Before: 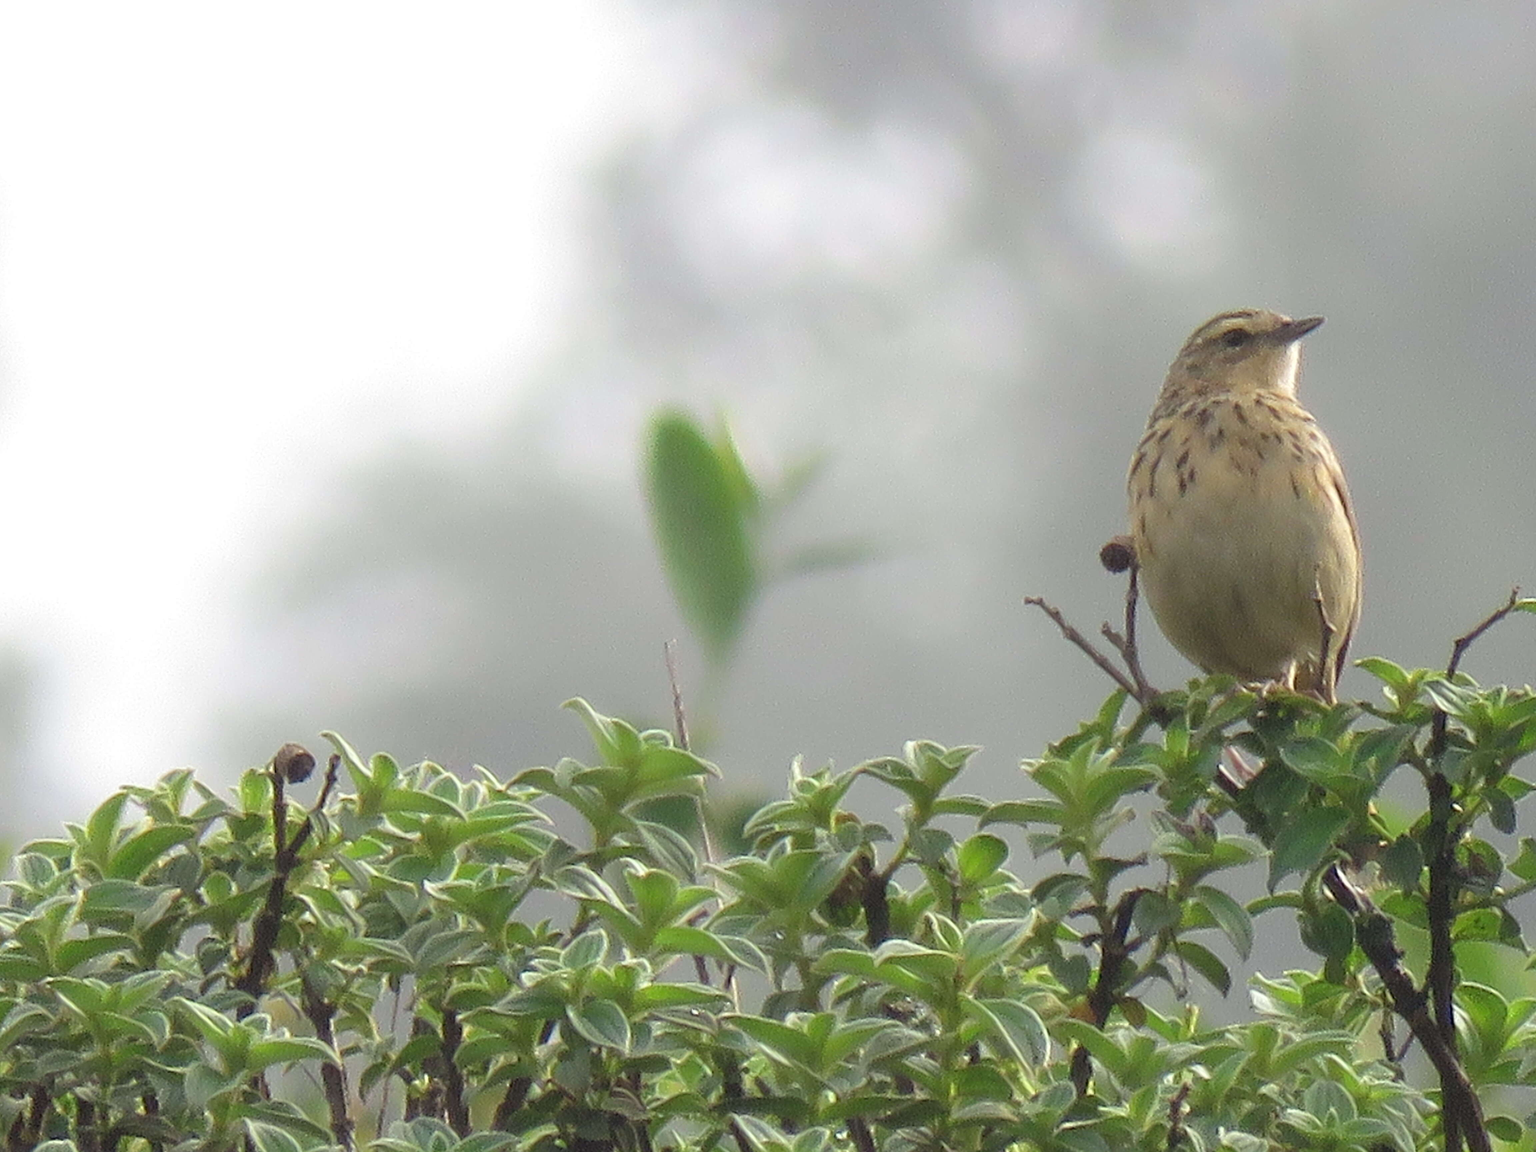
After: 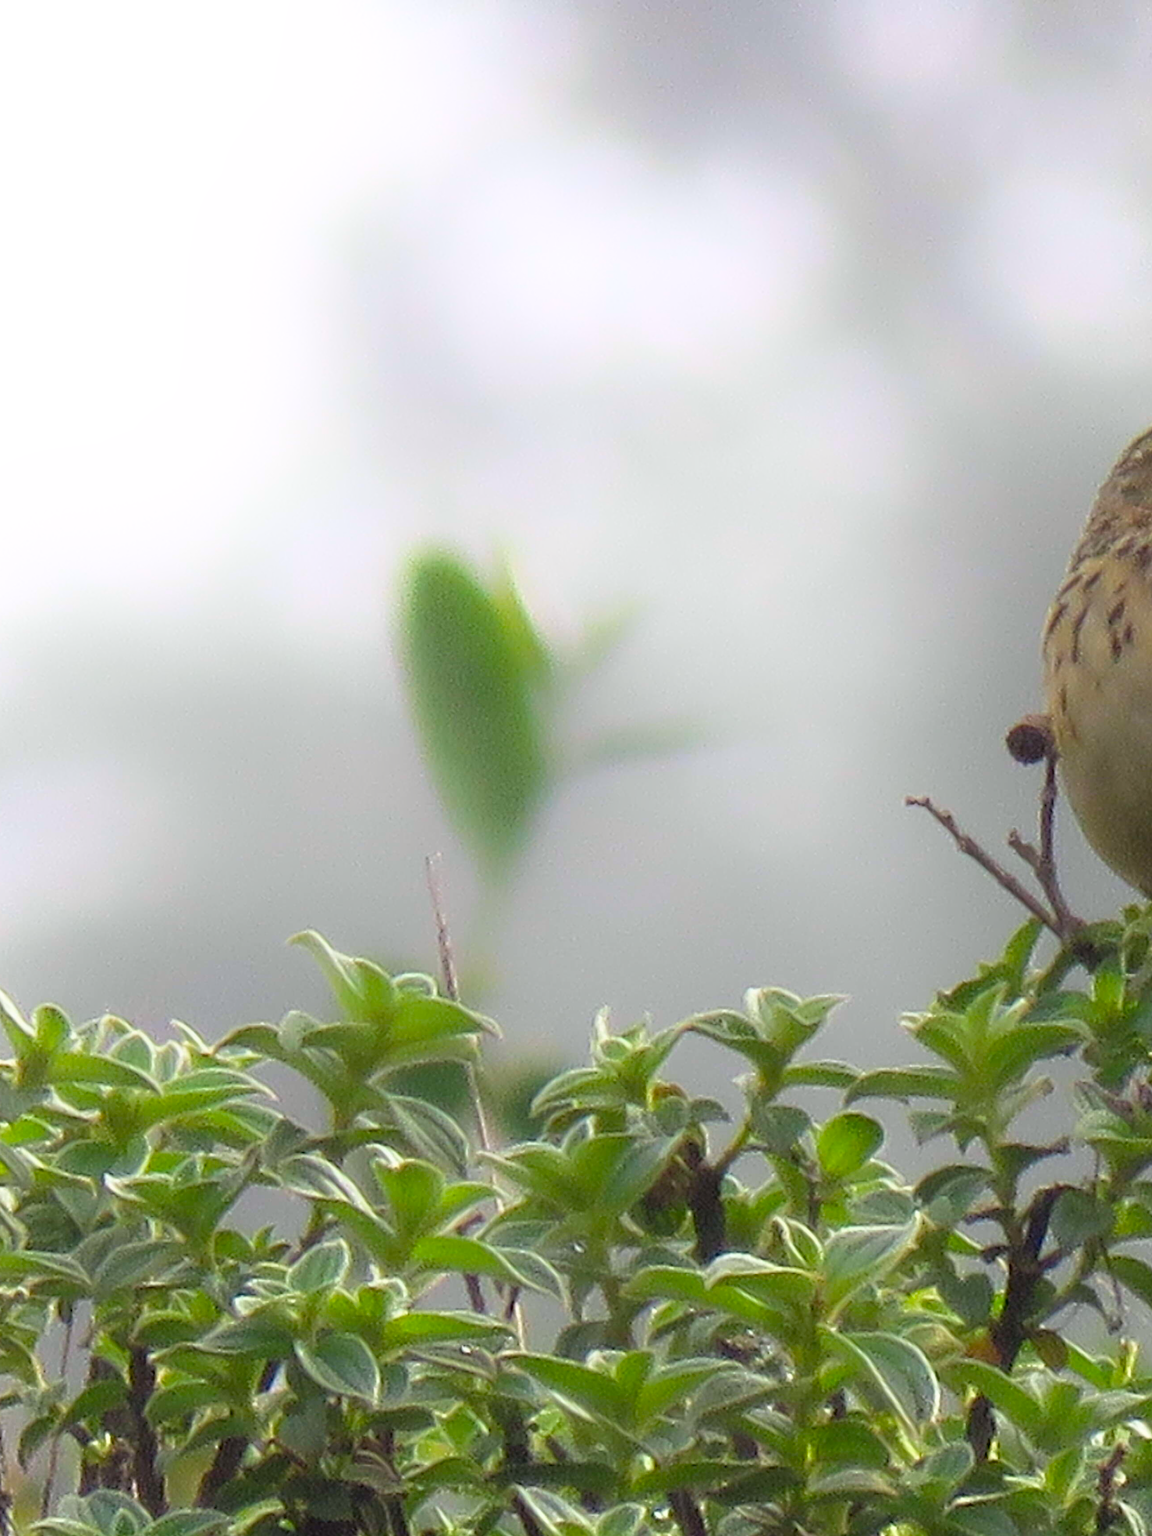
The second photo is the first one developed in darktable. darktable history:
white balance: red 1.009, blue 1.027
crop and rotate: left 22.516%, right 21.234%
color balance rgb: perceptual saturation grading › global saturation 20%, global vibrance 20%
shadows and highlights: shadows -62.32, white point adjustment -5.22, highlights 61.59
